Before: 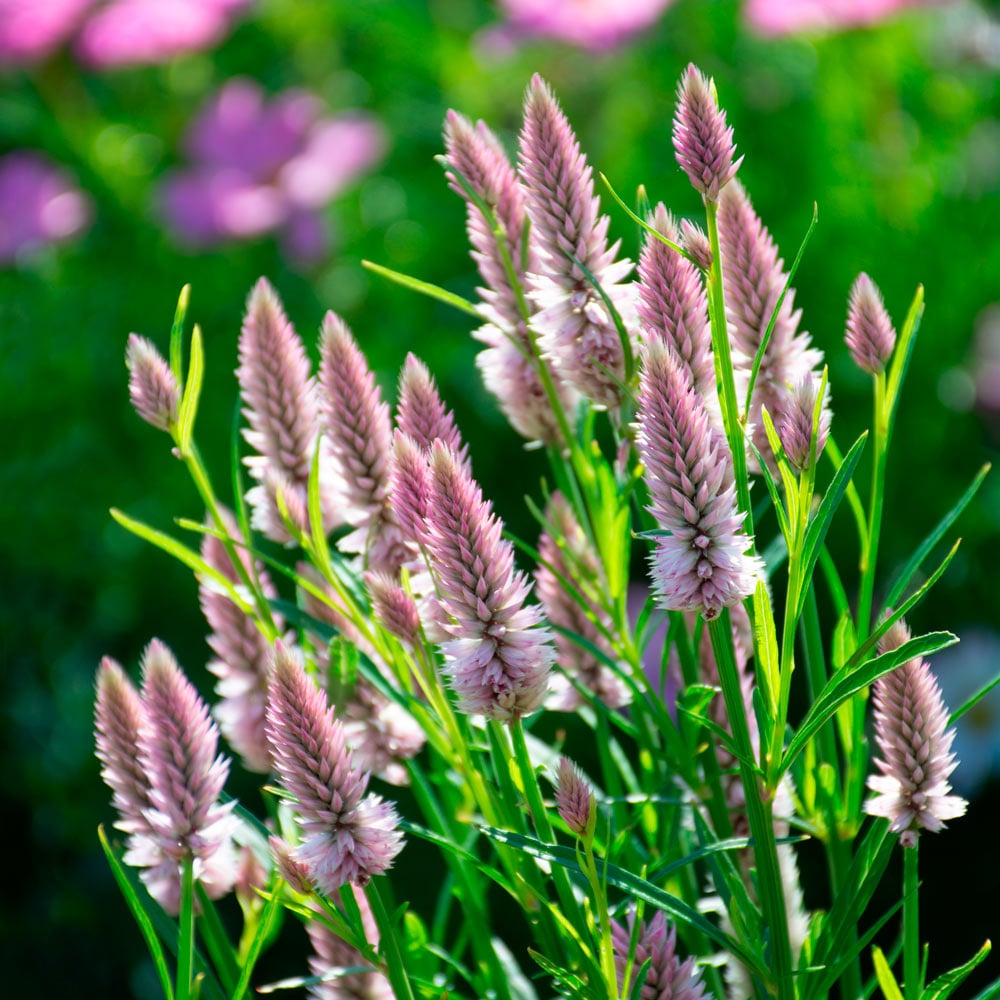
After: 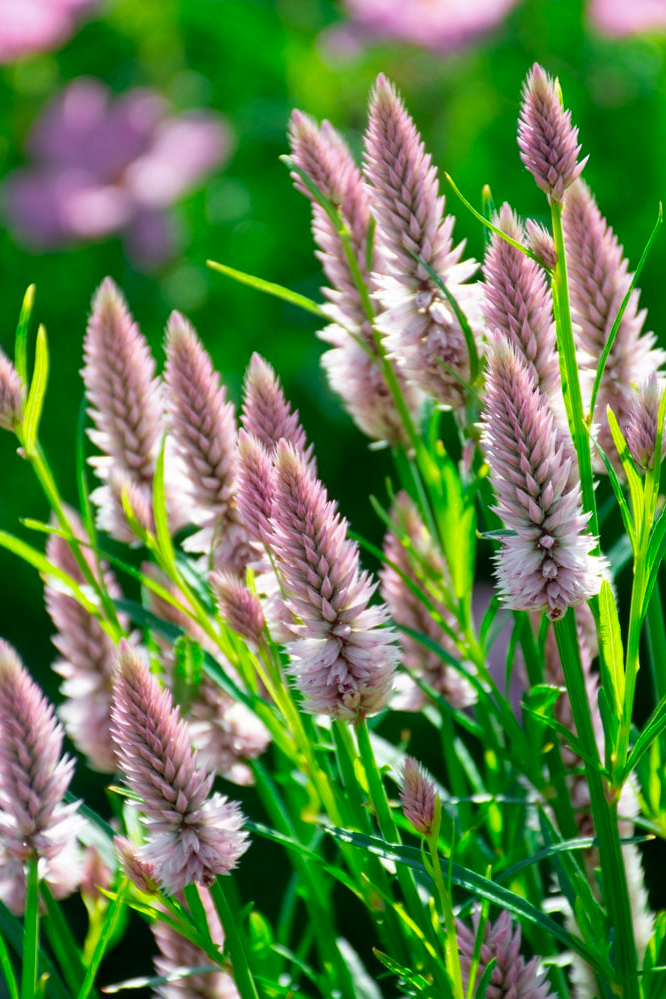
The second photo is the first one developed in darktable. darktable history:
crop and rotate: left 15.6%, right 17.708%
exposure: compensate highlight preservation false
color zones: curves: ch1 [(0.25, 0.61) (0.75, 0.248)]
